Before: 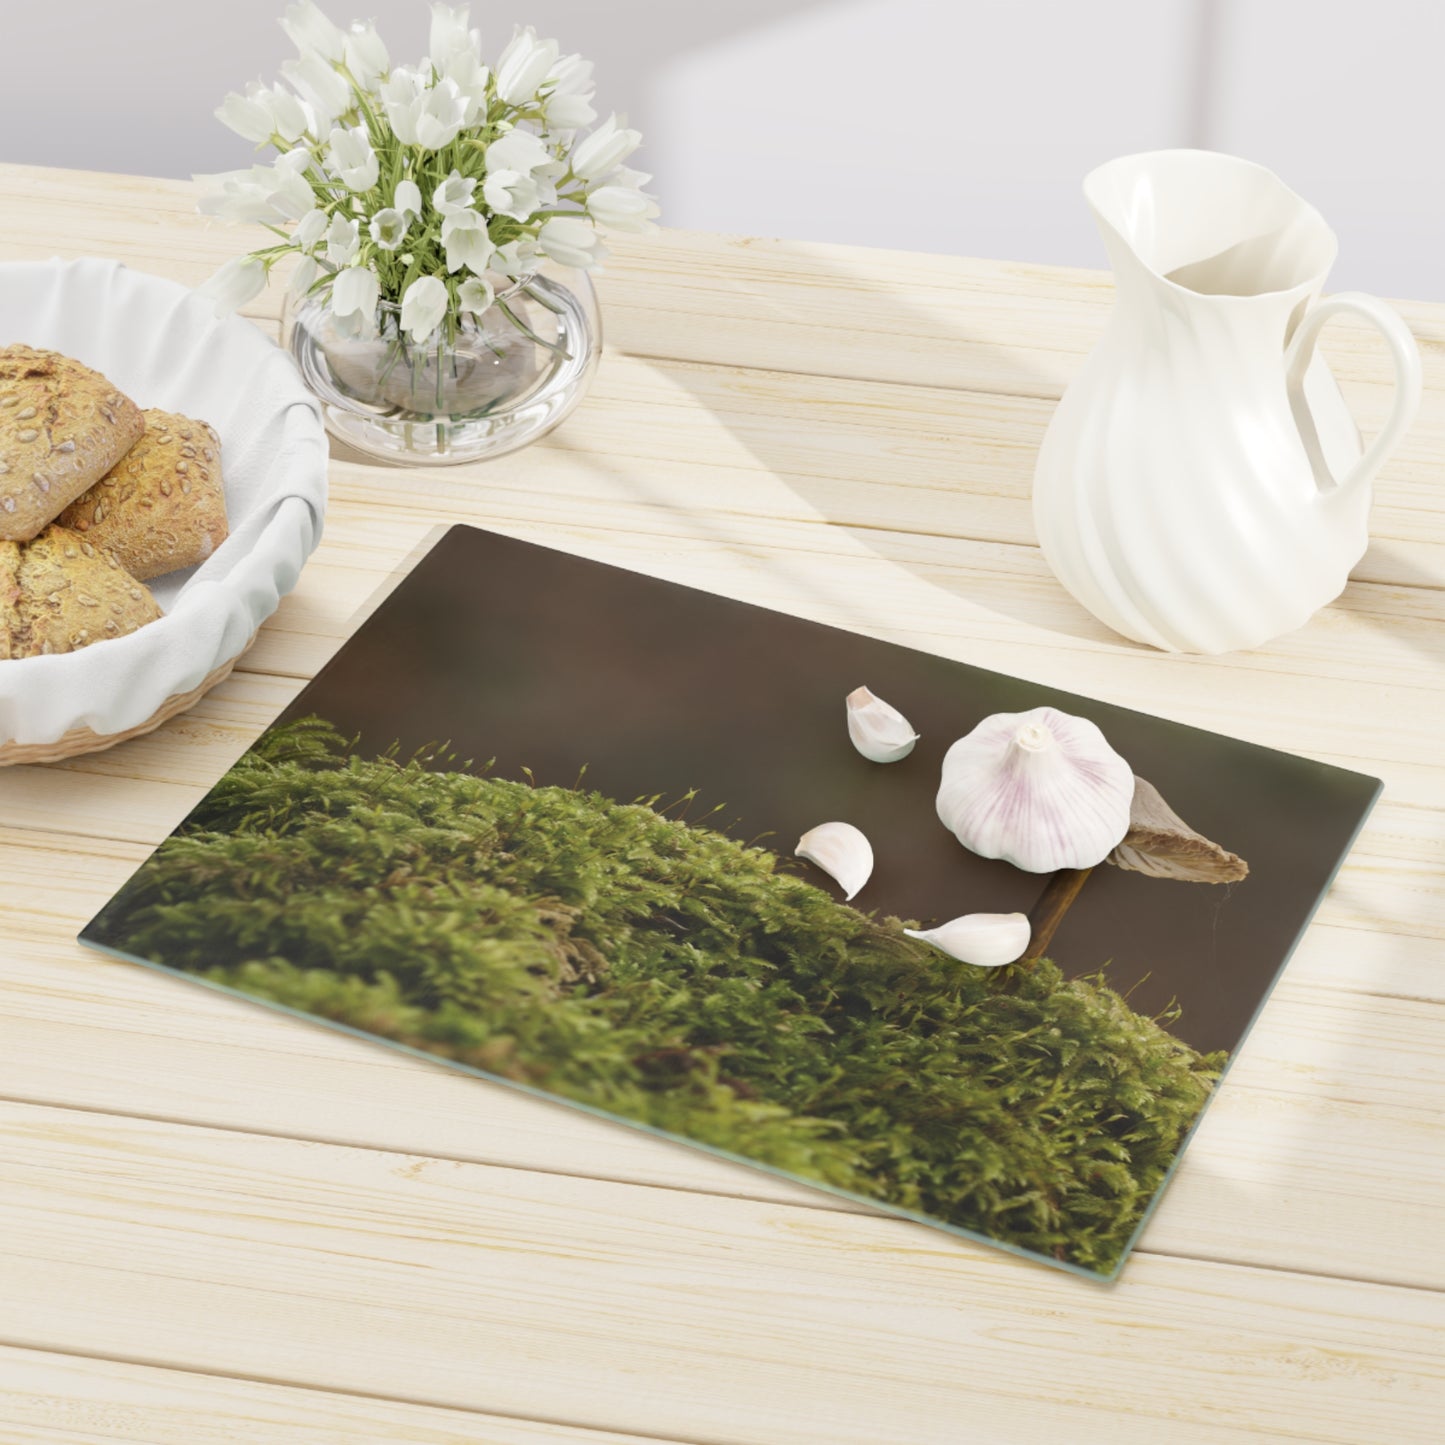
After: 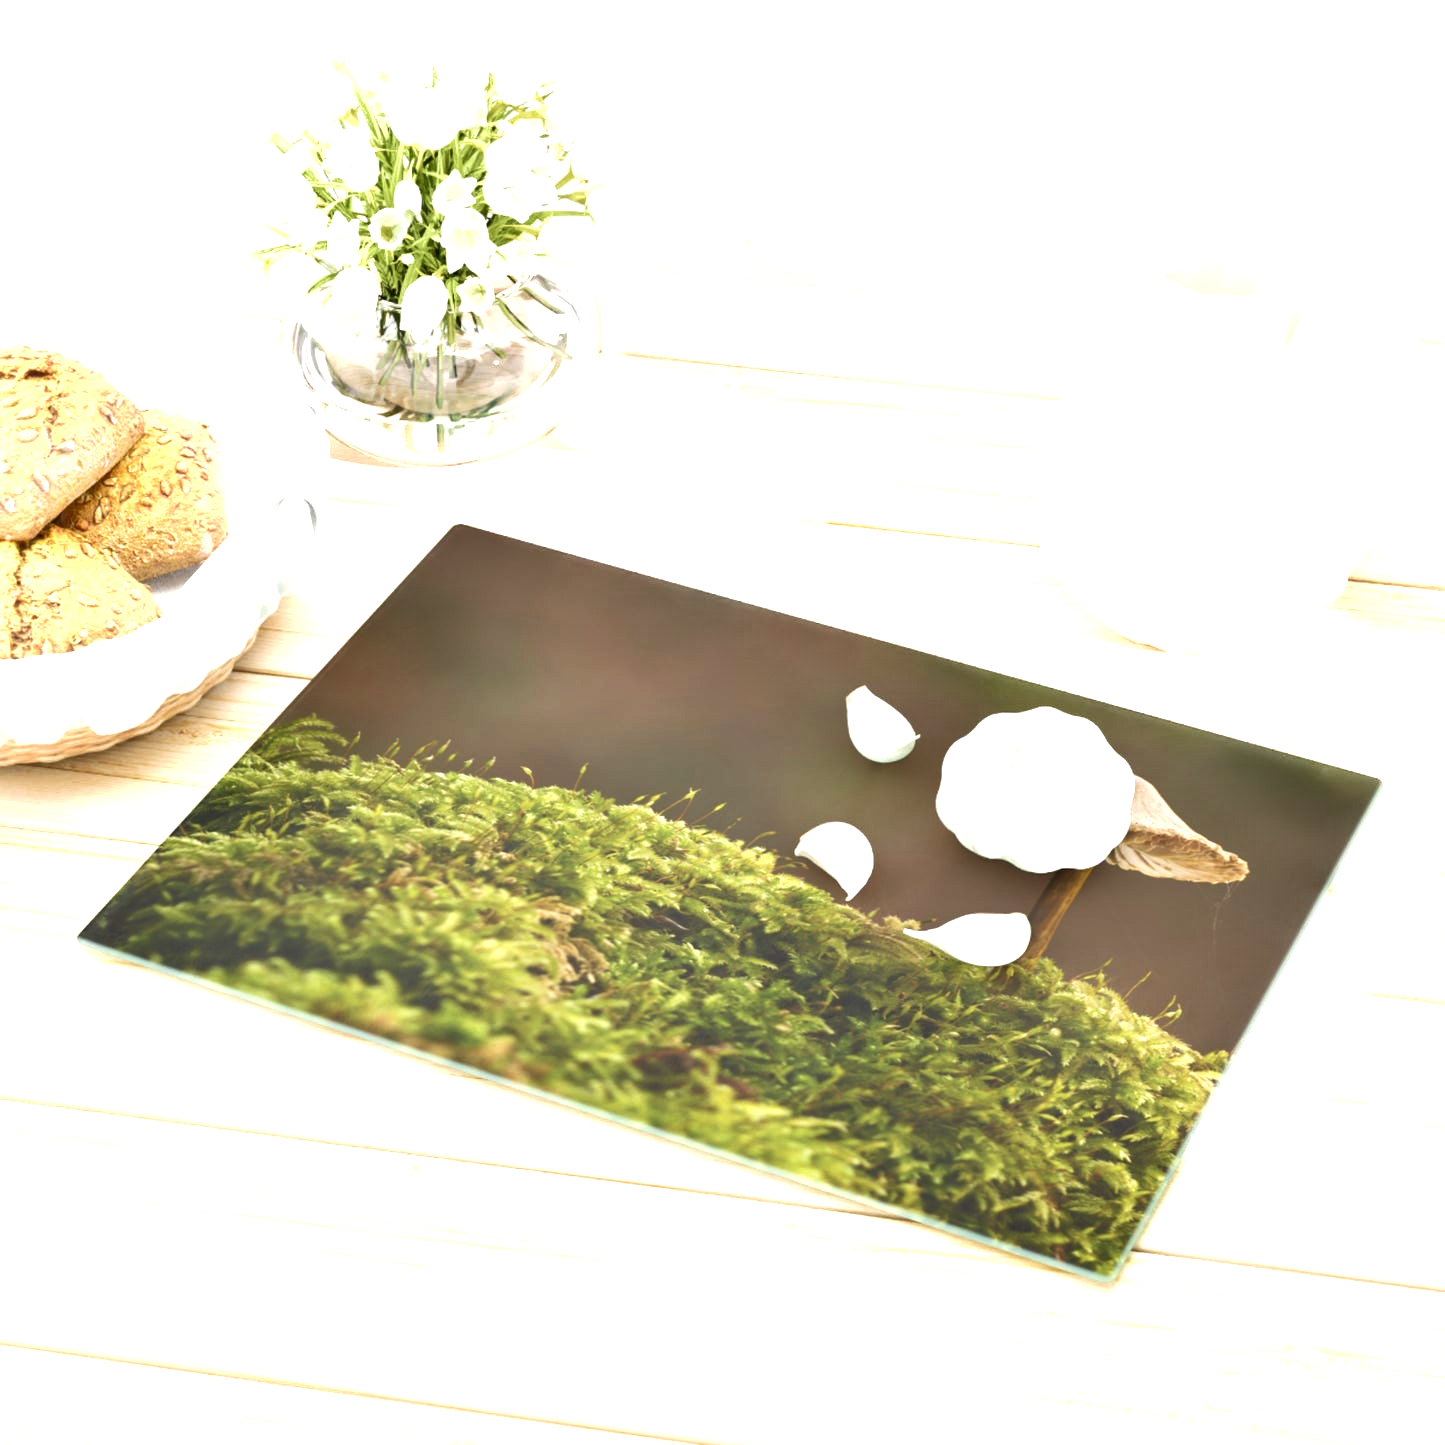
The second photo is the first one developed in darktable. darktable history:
velvia: on, module defaults
exposure: black level correction 0, exposure 1.35 EV, compensate exposure bias true, compensate highlight preservation false
shadows and highlights: shadows 37.27, highlights -28.18, soften with gaussian
